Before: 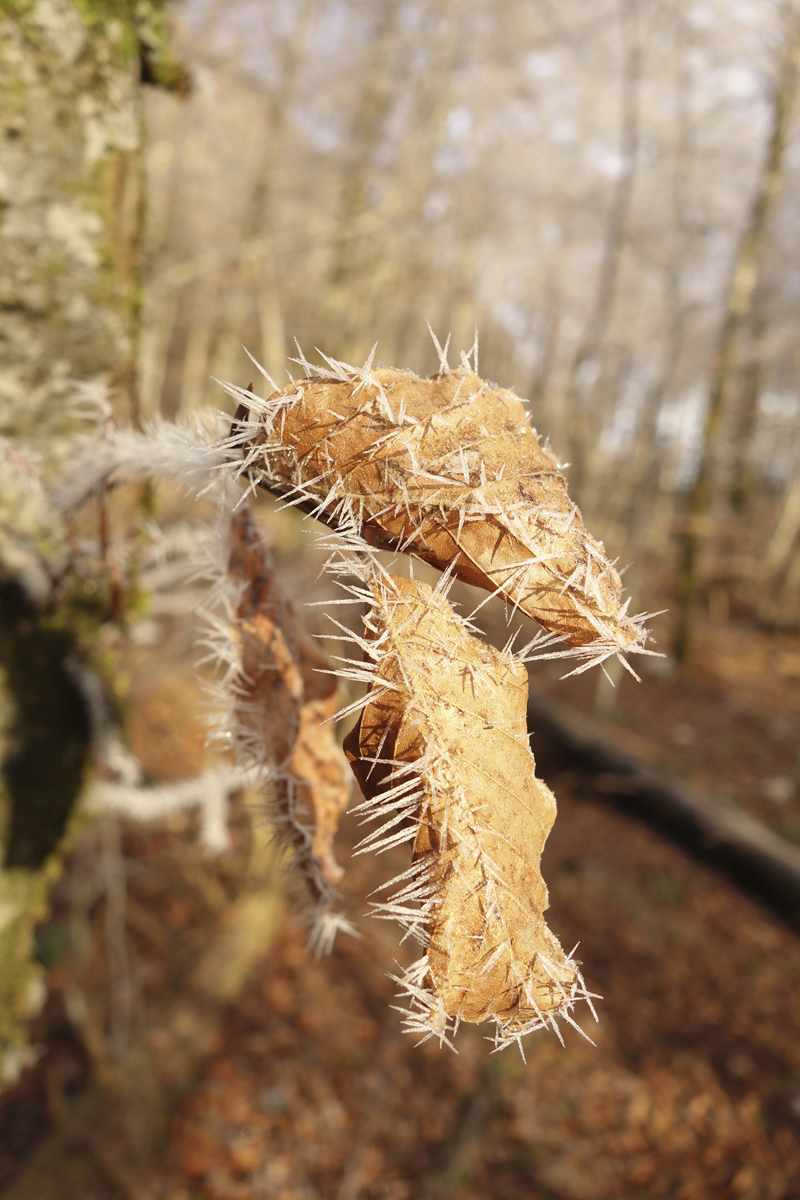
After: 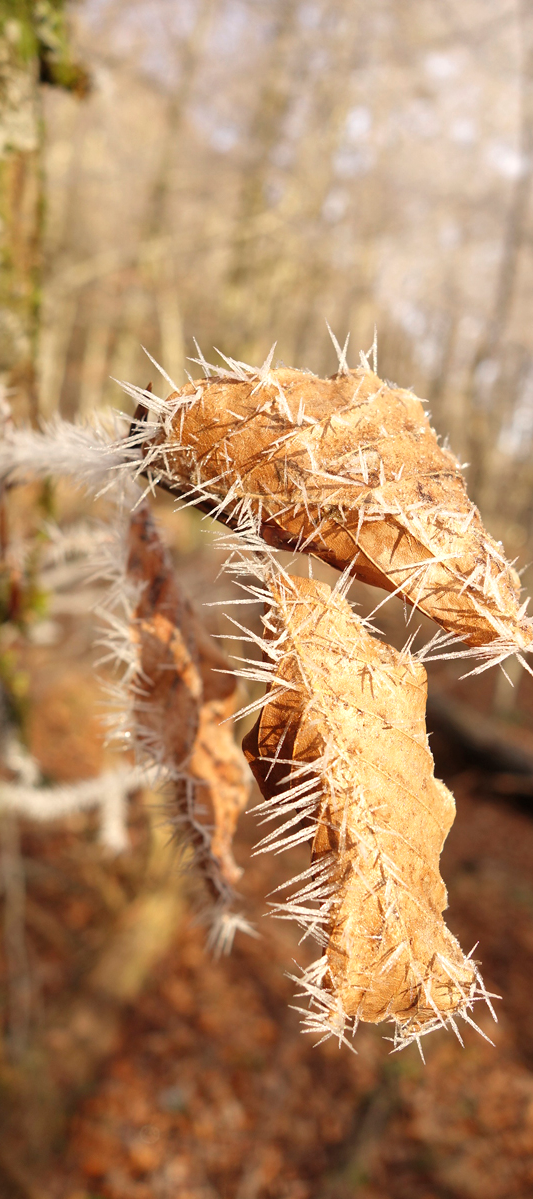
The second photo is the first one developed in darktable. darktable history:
rotate and perspective: crop left 0, crop top 0
crop and rotate: left 12.673%, right 20.66%
levels: levels [0, 0.476, 0.951]
base curve: curves: ch0 [(0, 0) (0.303, 0.277) (1, 1)]
